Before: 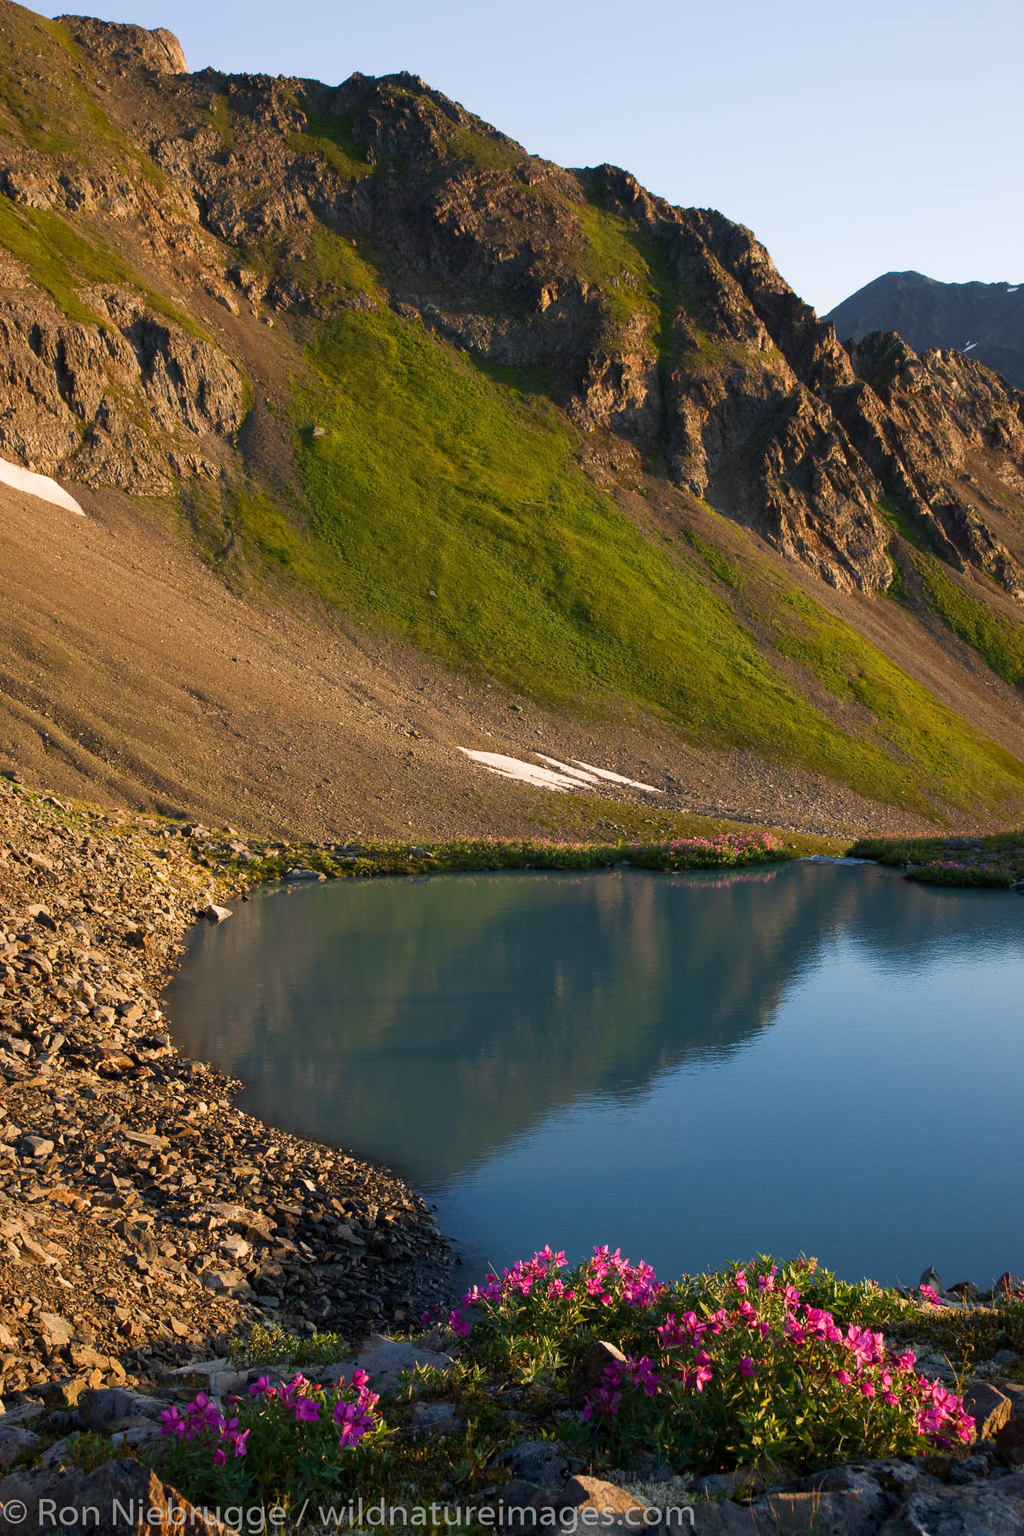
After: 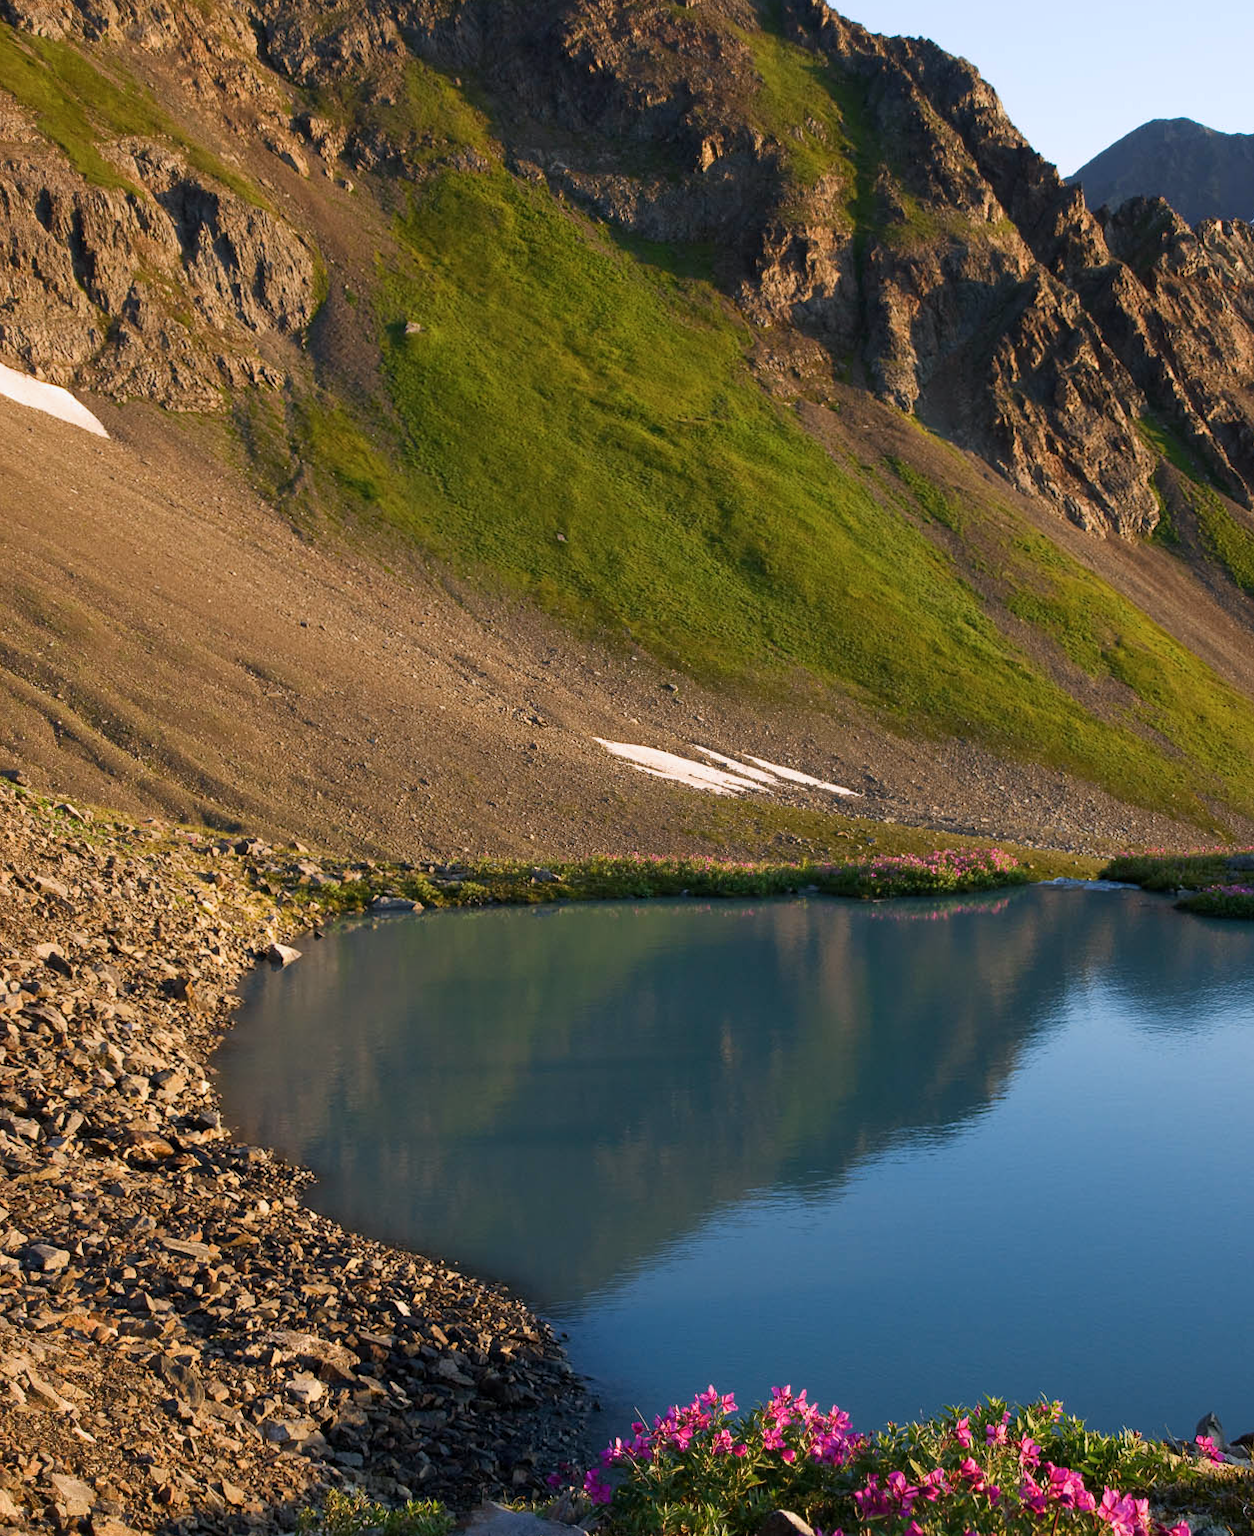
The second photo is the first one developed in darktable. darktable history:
crop and rotate: angle 0.086°, top 11.622%, right 5.513%, bottom 11.261%
color calibration: x 0.354, y 0.367, temperature 4707.63 K, gamut compression 1.63
